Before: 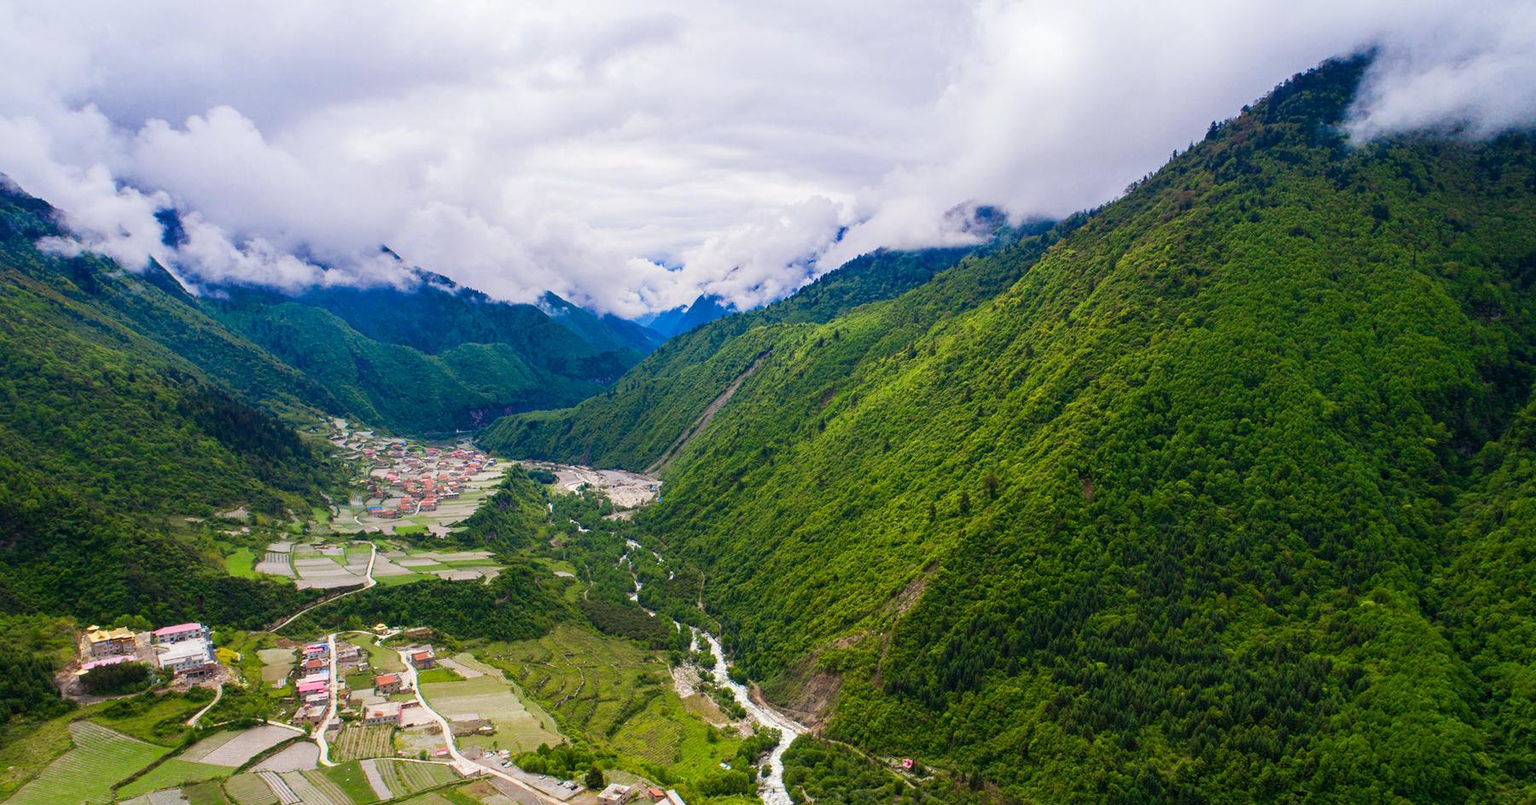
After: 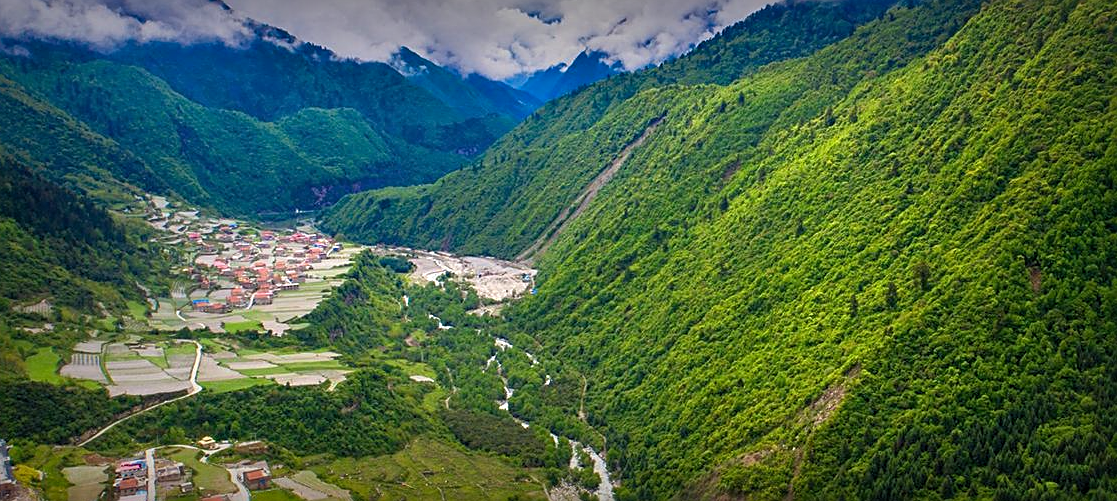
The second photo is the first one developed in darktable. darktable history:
crop: left 13.312%, top 31.28%, right 24.627%, bottom 15.582%
levels: levels [0.016, 0.492, 0.969]
vignetting: fall-off start 53.2%, brightness -0.594, saturation 0, automatic ratio true, width/height ratio 1.313, shape 0.22, unbound false
shadows and highlights: shadows 24.5, highlights -78.15, soften with gaussian
exposure: black level correction 0.001, exposure -0.125 EV, compensate exposure bias true, compensate highlight preservation false
tone equalizer: -8 EV 1 EV, -7 EV 1 EV, -6 EV 1 EV, -5 EV 1 EV, -4 EV 1 EV, -3 EV 0.75 EV, -2 EV 0.5 EV, -1 EV 0.25 EV
sharpen: on, module defaults
